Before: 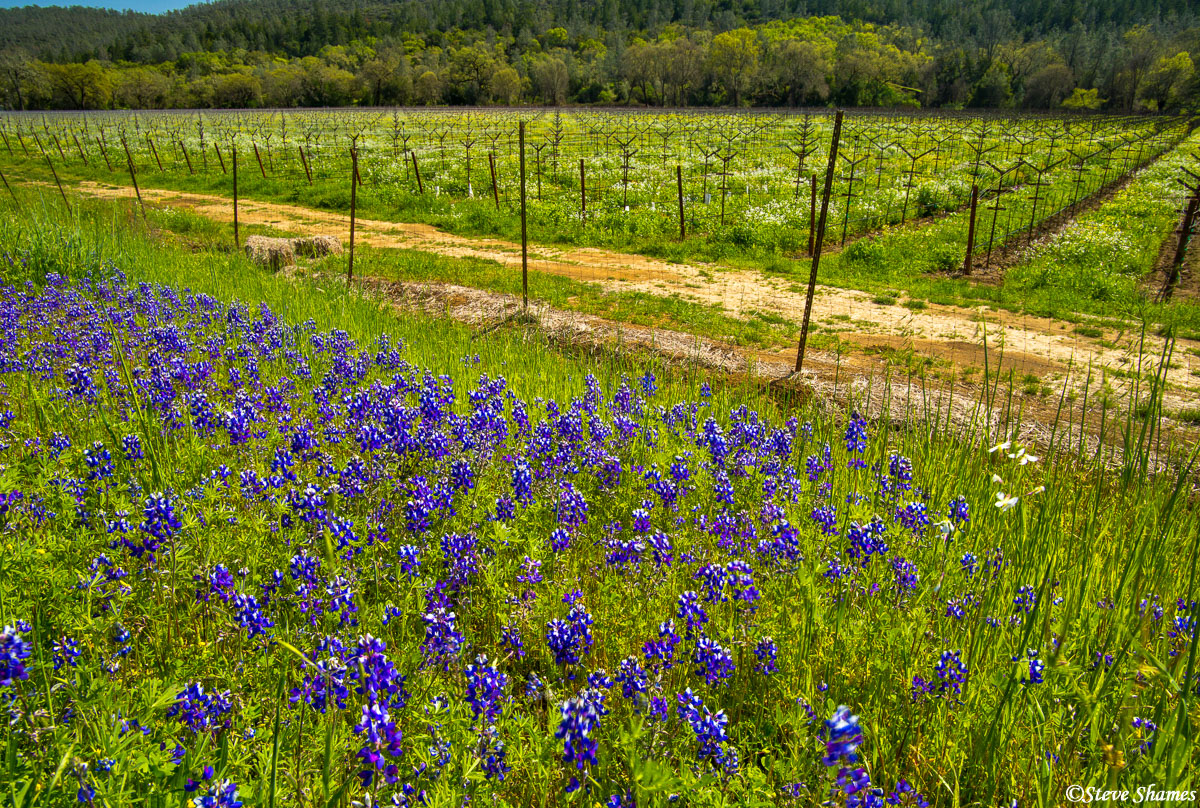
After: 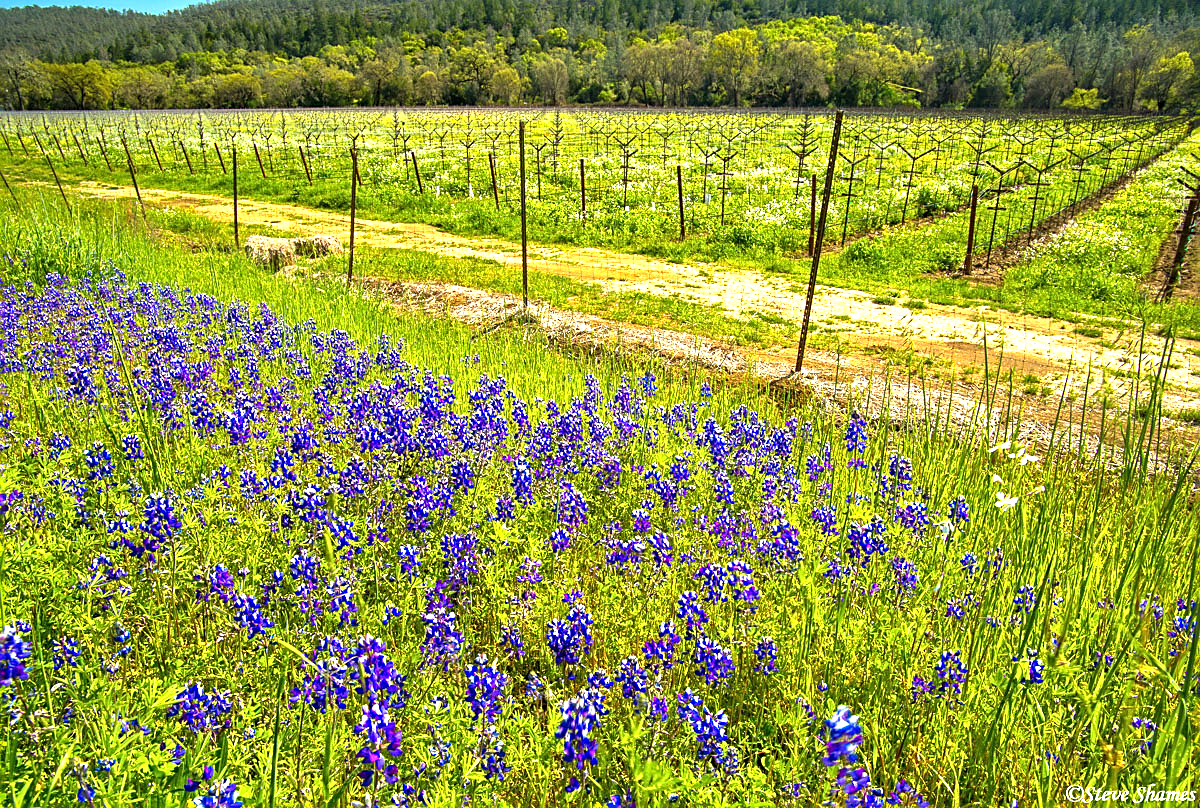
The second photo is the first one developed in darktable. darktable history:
exposure: black level correction 0, exposure 1.1 EV, compensate exposure bias true, compensate highlight preservation false
levels: levels [0, 0.492, 0.984]
base curve: curves: ch0 [(0, 0) (0.989, 0.992)], preserve colors none
sharpen: on, module defaults
